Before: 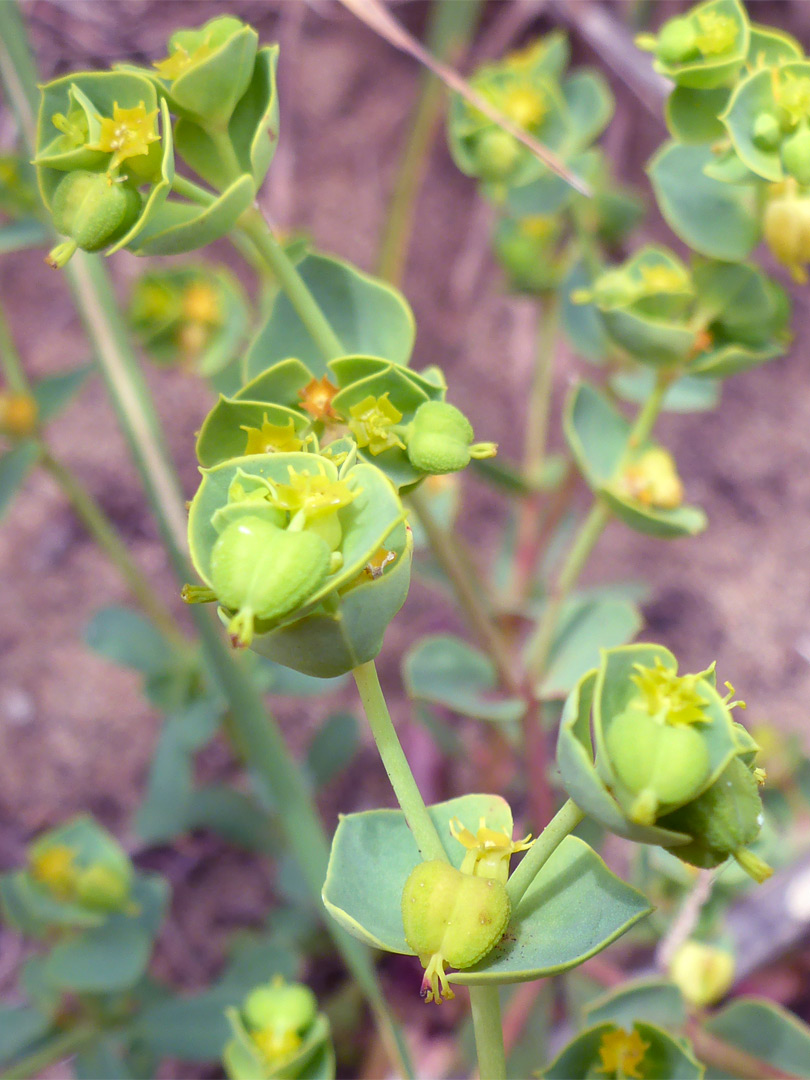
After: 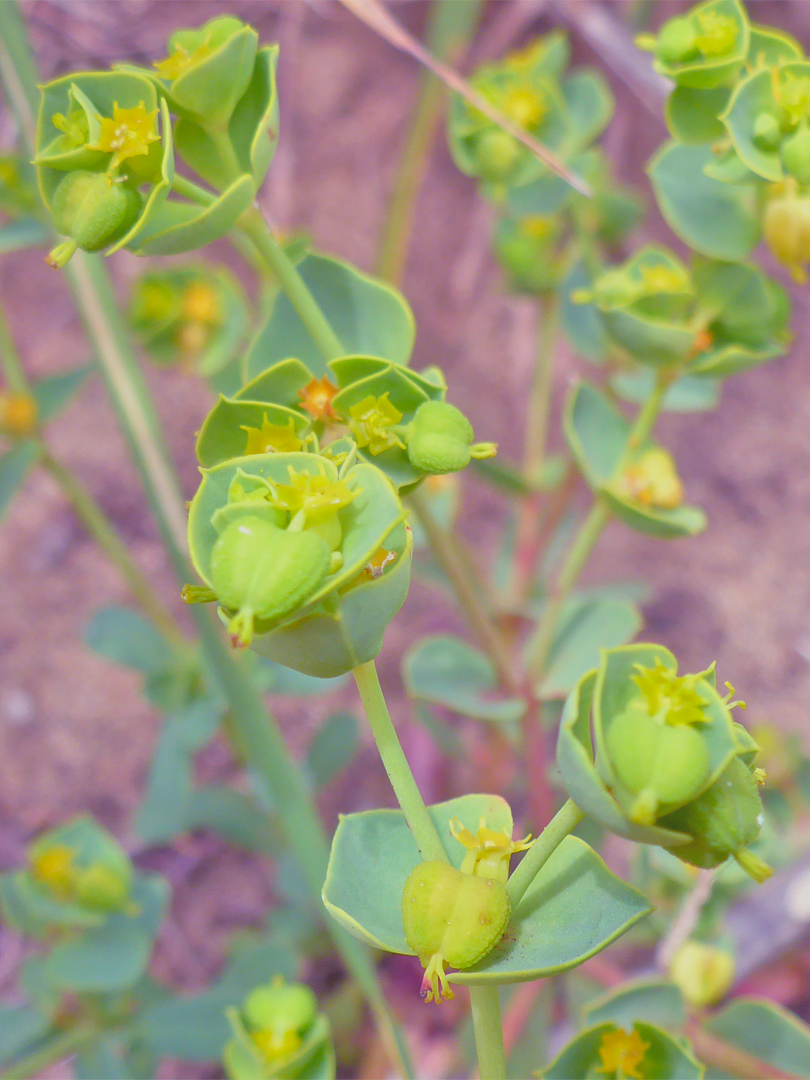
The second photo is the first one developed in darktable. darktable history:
tone equalizer: -7 EV 0.158 EV, -6 EV 0.631 EV, -5 EV 1.13 EV, -4 EV 1.37 EV, -3 EV 1.14 EV, -2 EV 0.6 EV, -1 EV 0.16 EV, mask exposure compensation -0.485 EV
contrast brightness saturation: contrast -0.273
